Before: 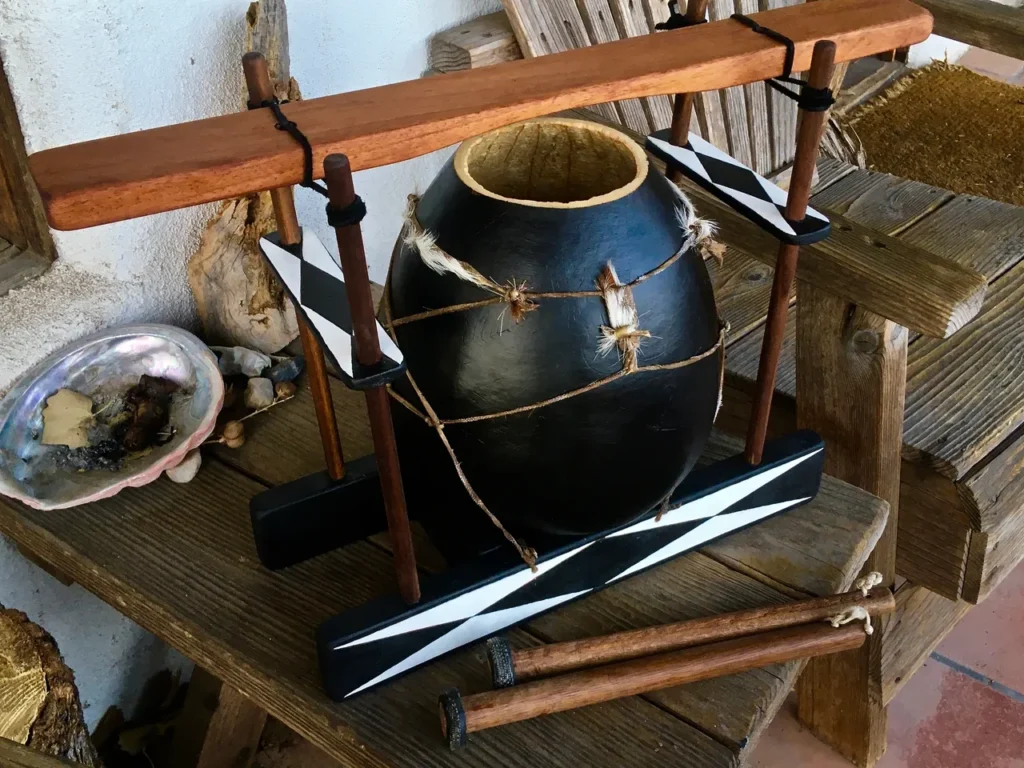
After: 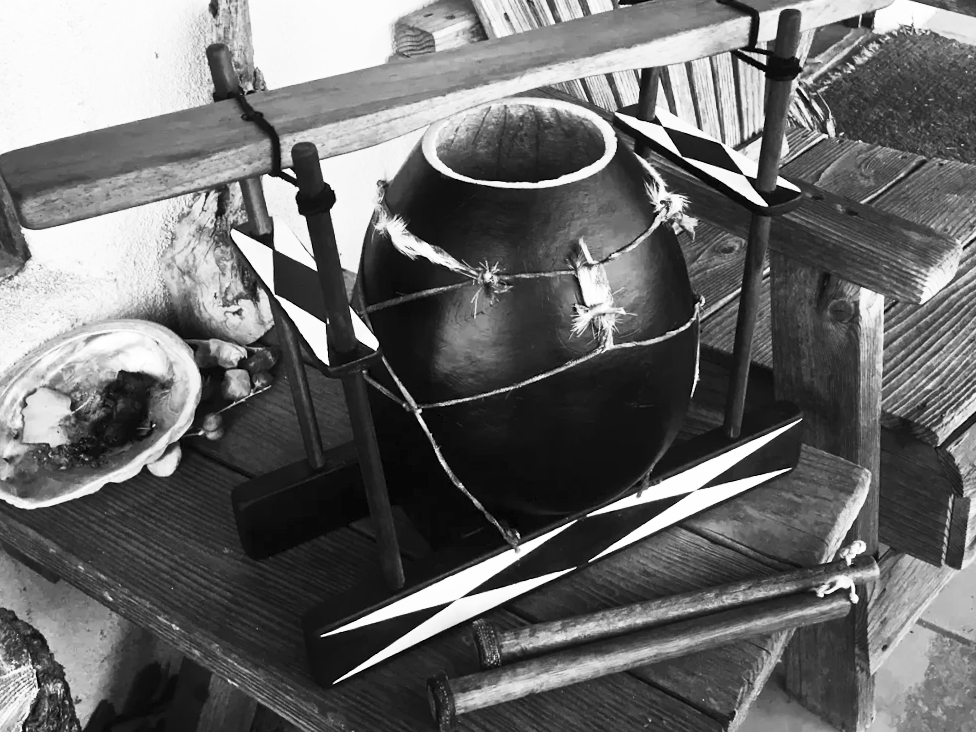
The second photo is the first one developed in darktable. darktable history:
color contrast: green-magenta contrast 0.85, blue-yellow contrast 1.25, unbound 0
rotate and perspective: rotation -2.12°, lens shift (vertical) 0.009, lens shift (horizontal) -0.008, automatic cropping original format, crop left 0.036, crop right 0.964, crop top 0.05, crop bottom 0.959
white balance: red 1.004, blue 1.024
contrast brightness saturation: contrast 0.53, brightness 0.47, saturation -1
